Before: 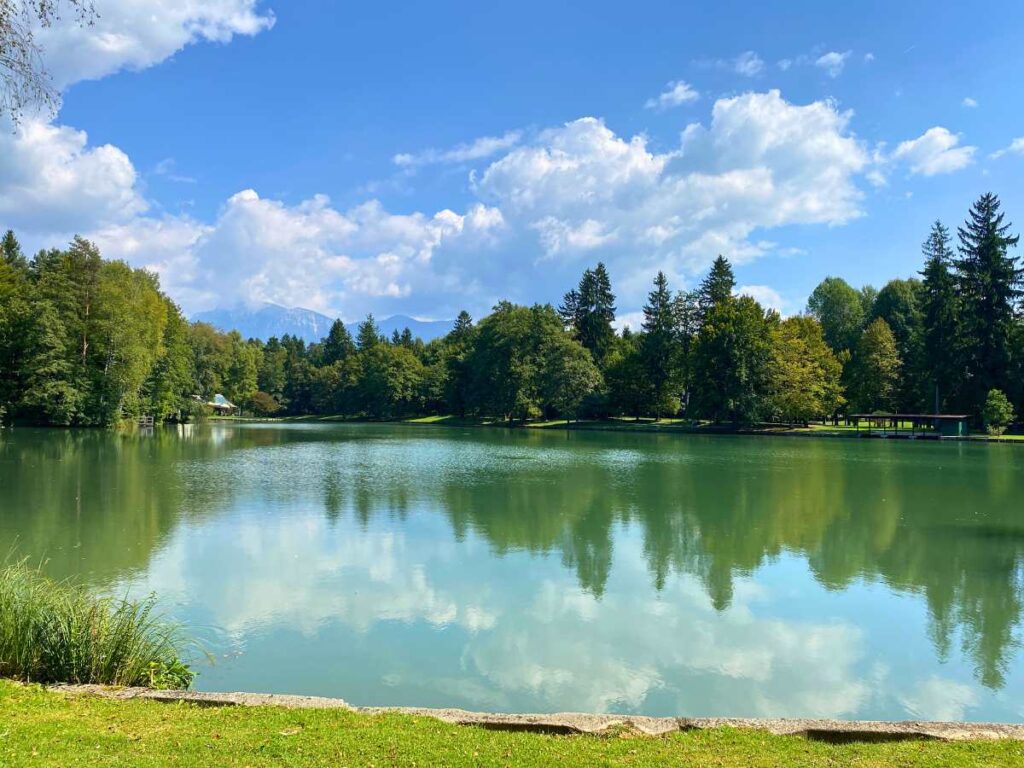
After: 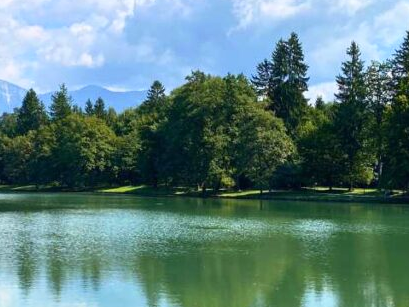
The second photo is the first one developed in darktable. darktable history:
crop: left 30%, top 30%, right 30%, bottom 30%
shadows and highlights: shadows 0, highlights 40
base curve: curves: ch0 [(0, 0) (0.472, 0.508) (1, 1)]
